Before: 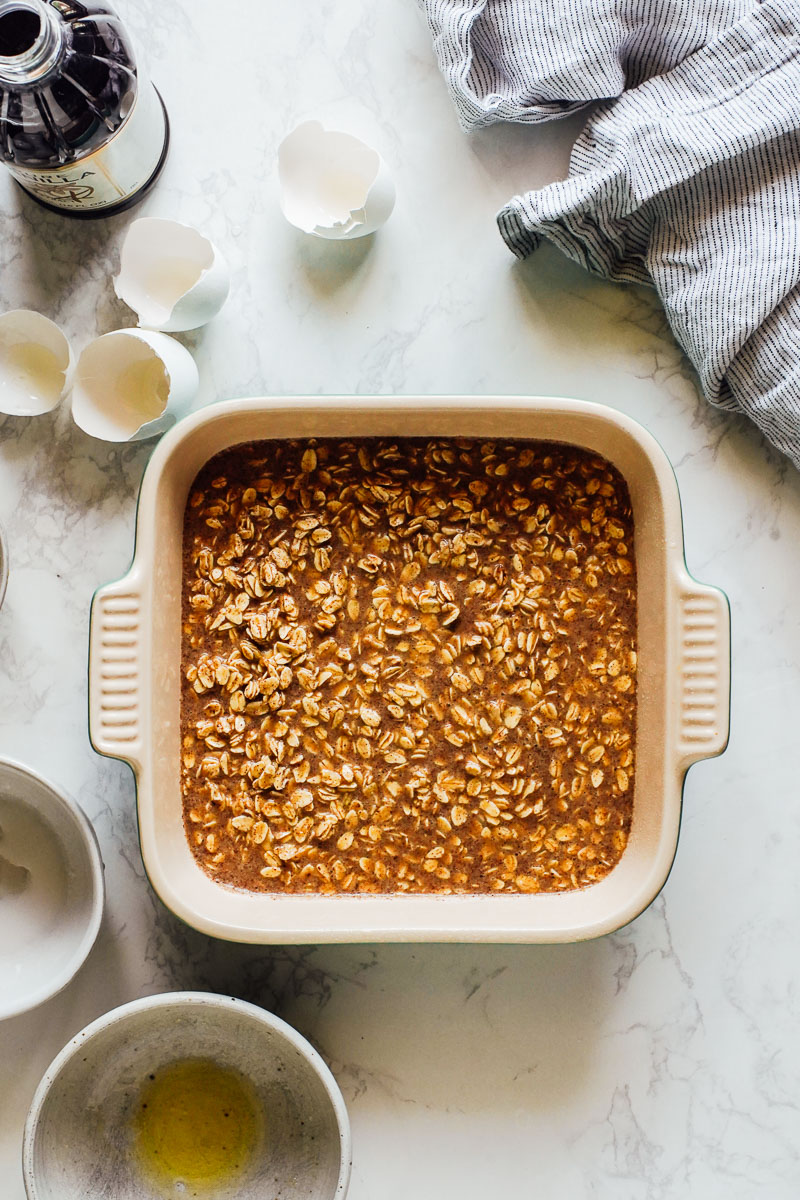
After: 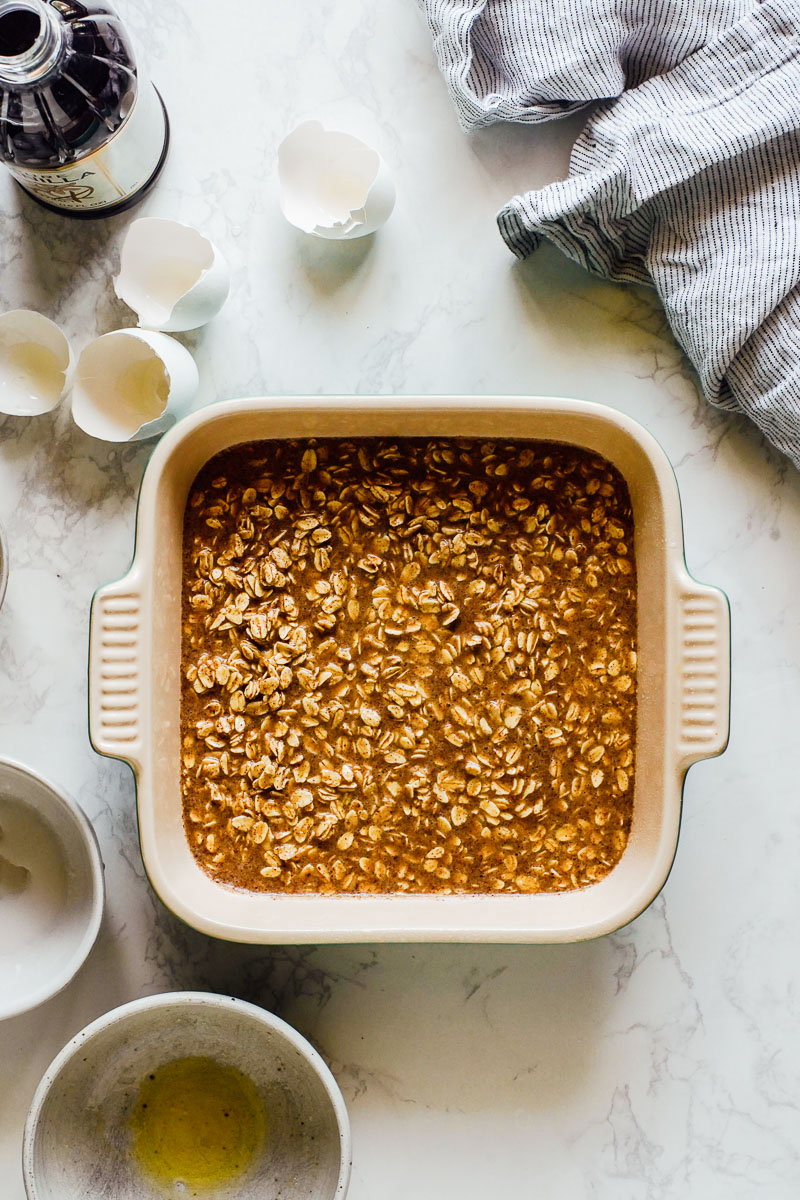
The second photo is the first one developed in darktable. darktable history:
contrast brightness saturation: saturation -0.159
color balance rgb: shadows lift › luminance -9.743%, perceptual saturation grading › global saturation 34.666%, perceptual saturation grading › highlights -24.956%, perceptual saturation grading › shadows 24.662%
